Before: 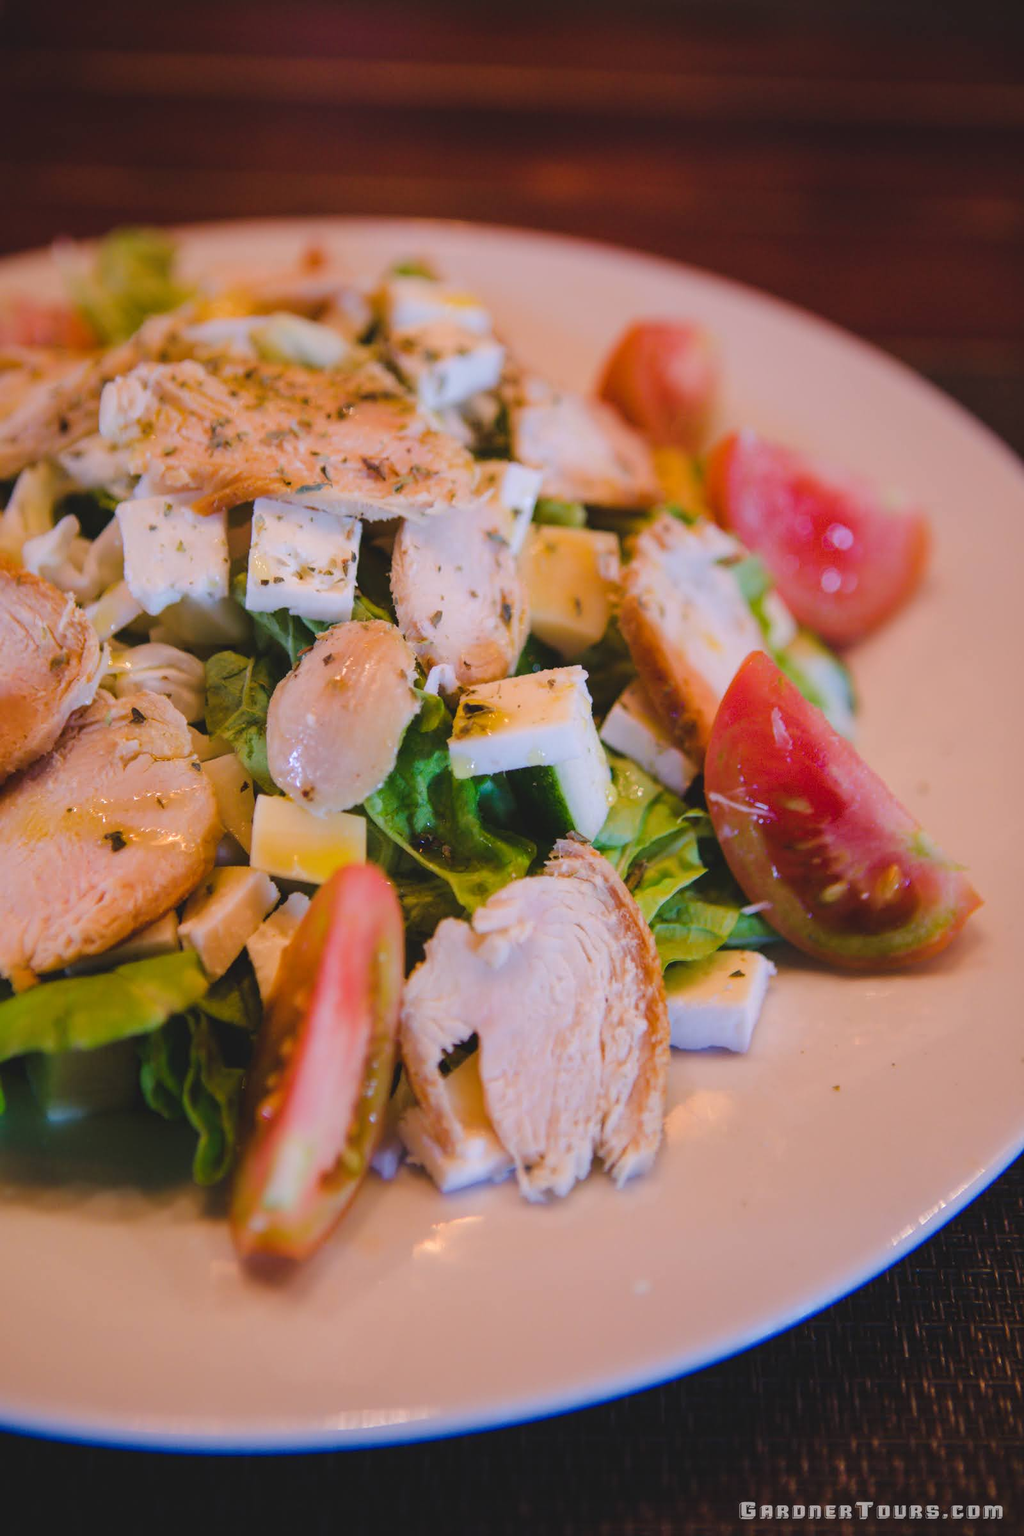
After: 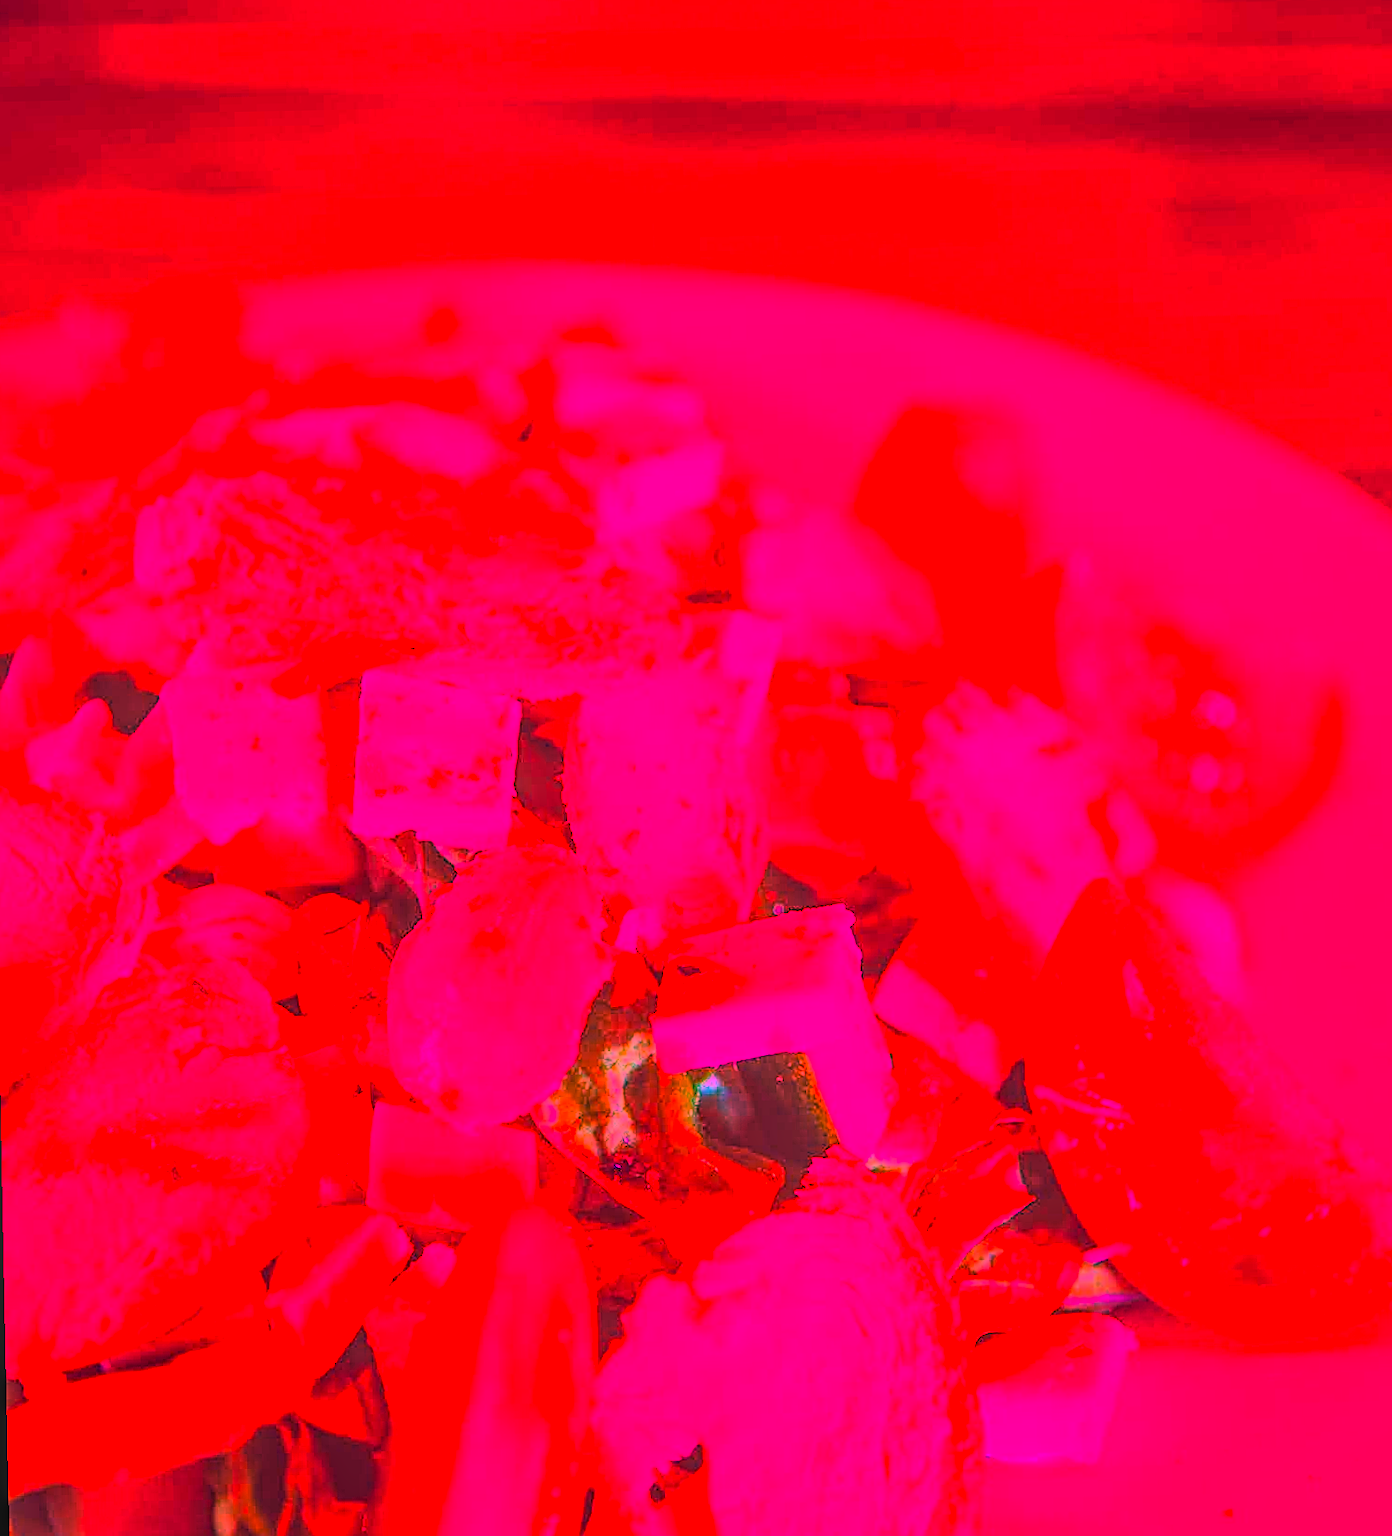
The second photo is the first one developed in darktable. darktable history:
base curve: curves: ch0 [(0, 0) (0.005, 0.002) (0.193, 0.295) (0.399, 0.664) (0.75, 0.928) (1, 1)]
sharpen: on, module defaults
white balance: red 4.26, blue 1.802
color balance: input saturation 99%
local contrast: on, module defaults
crop: left 1.509%, top 3.452%, right 7.696%, bottom 28.452%
color zones: curves: ch0 [(0.11, 0.396) (0.195, 0.36) (0.25, 0.5) (0.303, 0.412) (0.357, 0.544) (0.75, 0.5) (0.967, 0.328)]; ch1 [(0, 0.468) (0.112, 0.512) (0.202, 0.6) (0.25, 0.5) (0.307, 0.352) (0.357, 0.544) (0.75, 0.5) (0.963, 0.524)]
rotate and perspective: rotation -1.17°, automatic cropping off
